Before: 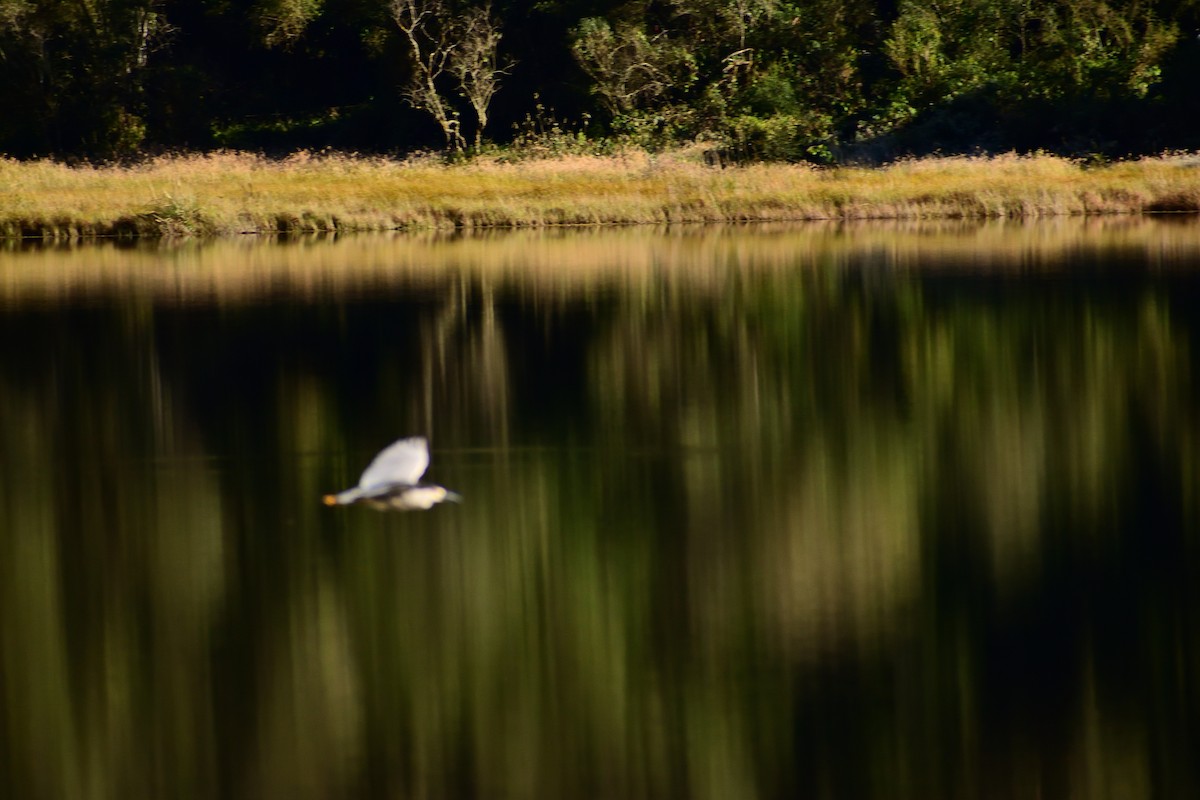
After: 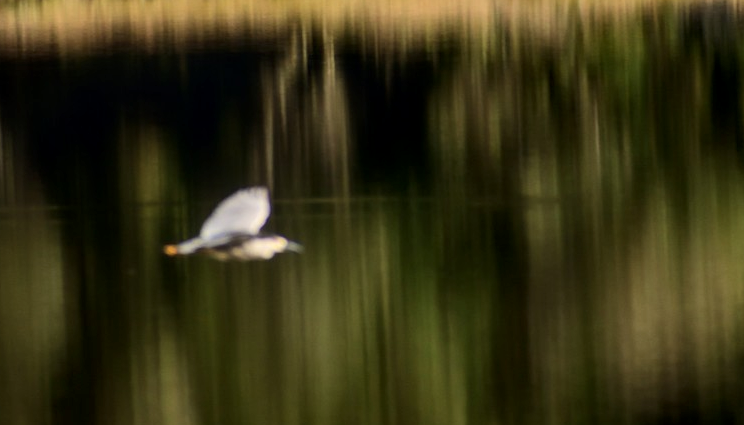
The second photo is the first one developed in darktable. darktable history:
haze removal: strength -0.09, adaptive false
local contrast: detail 130%
crop: left 13.312%, top 31.28%, right 24.627%, bottom 15.582%
